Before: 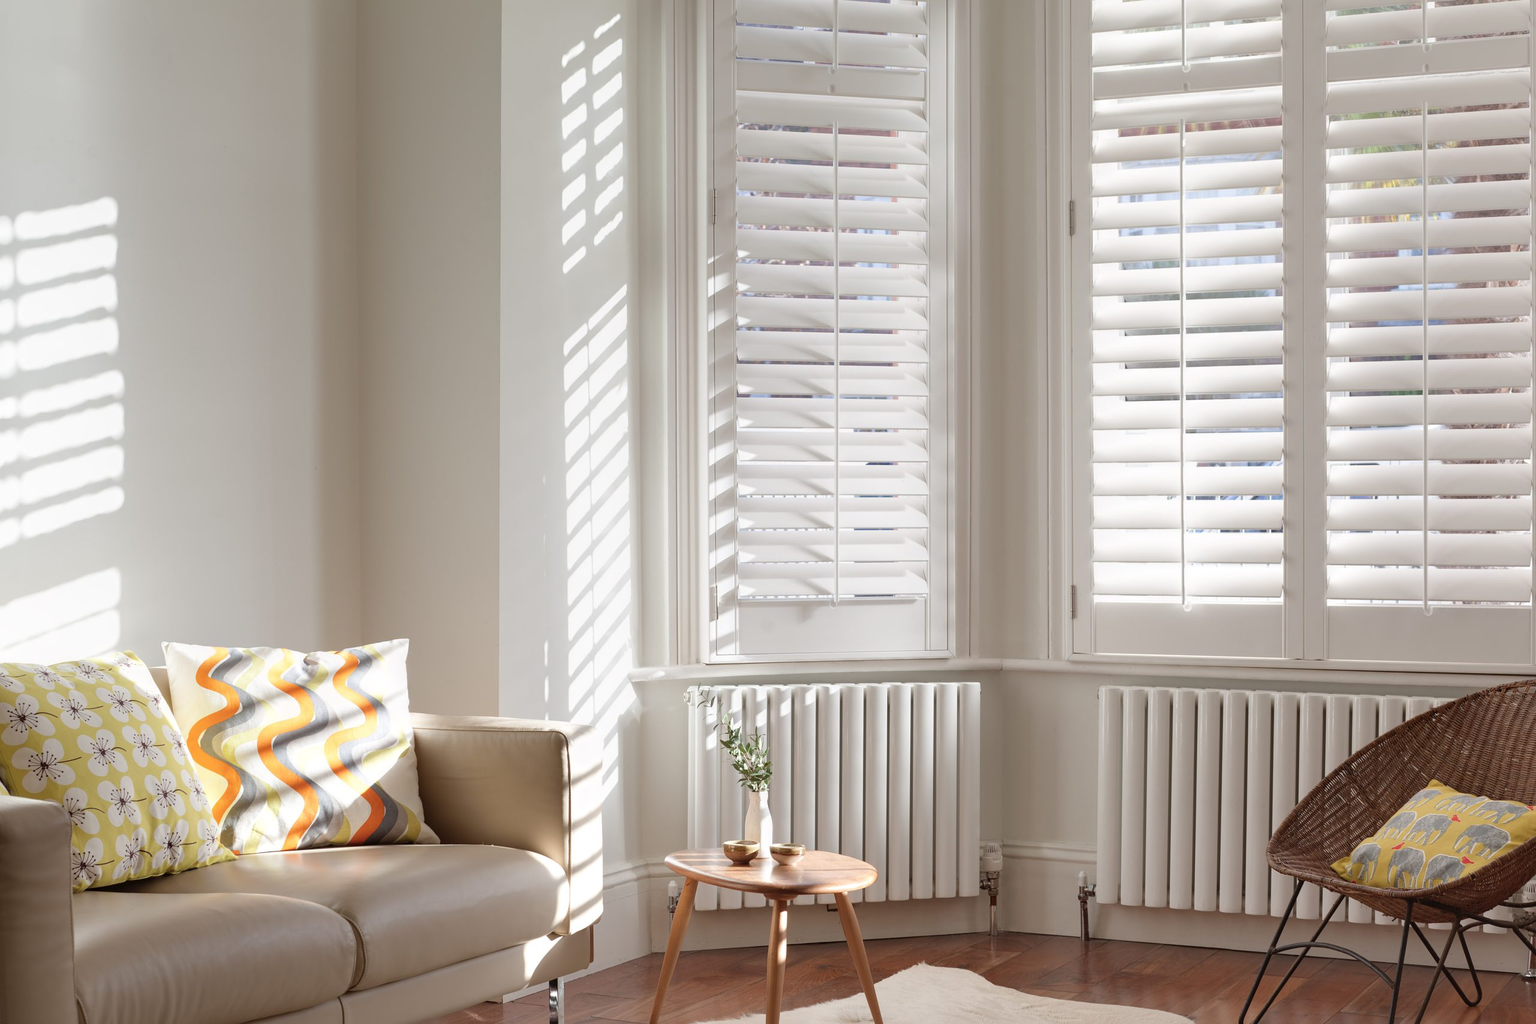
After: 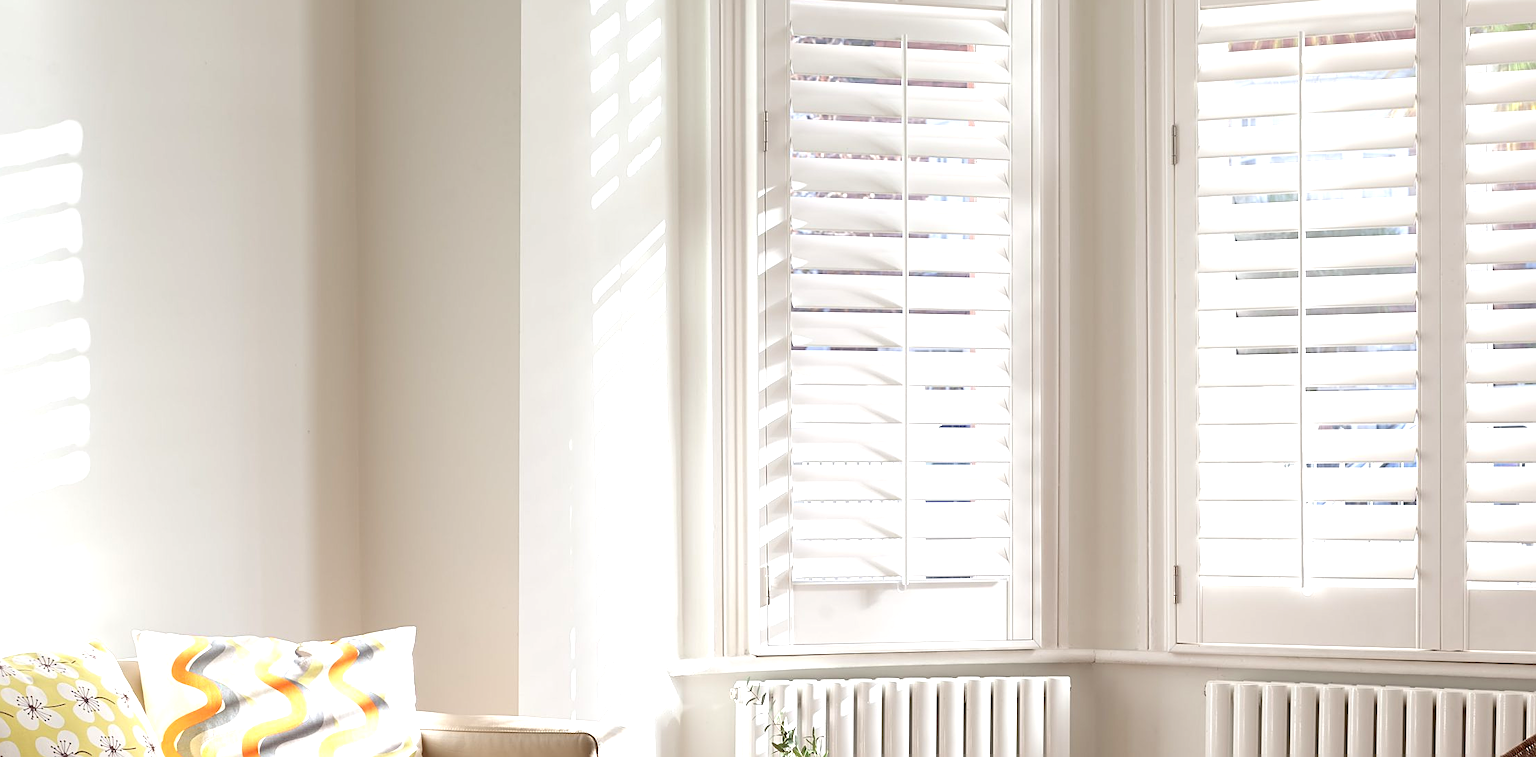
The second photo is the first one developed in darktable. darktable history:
exposure: black level correction 0.001, exposure 0.675 EV, compensate highlight preservation false
sharpen: on, module defaults
crop: left 3.015%, top 8.969%, right 9.647%, bottom 26.457%
